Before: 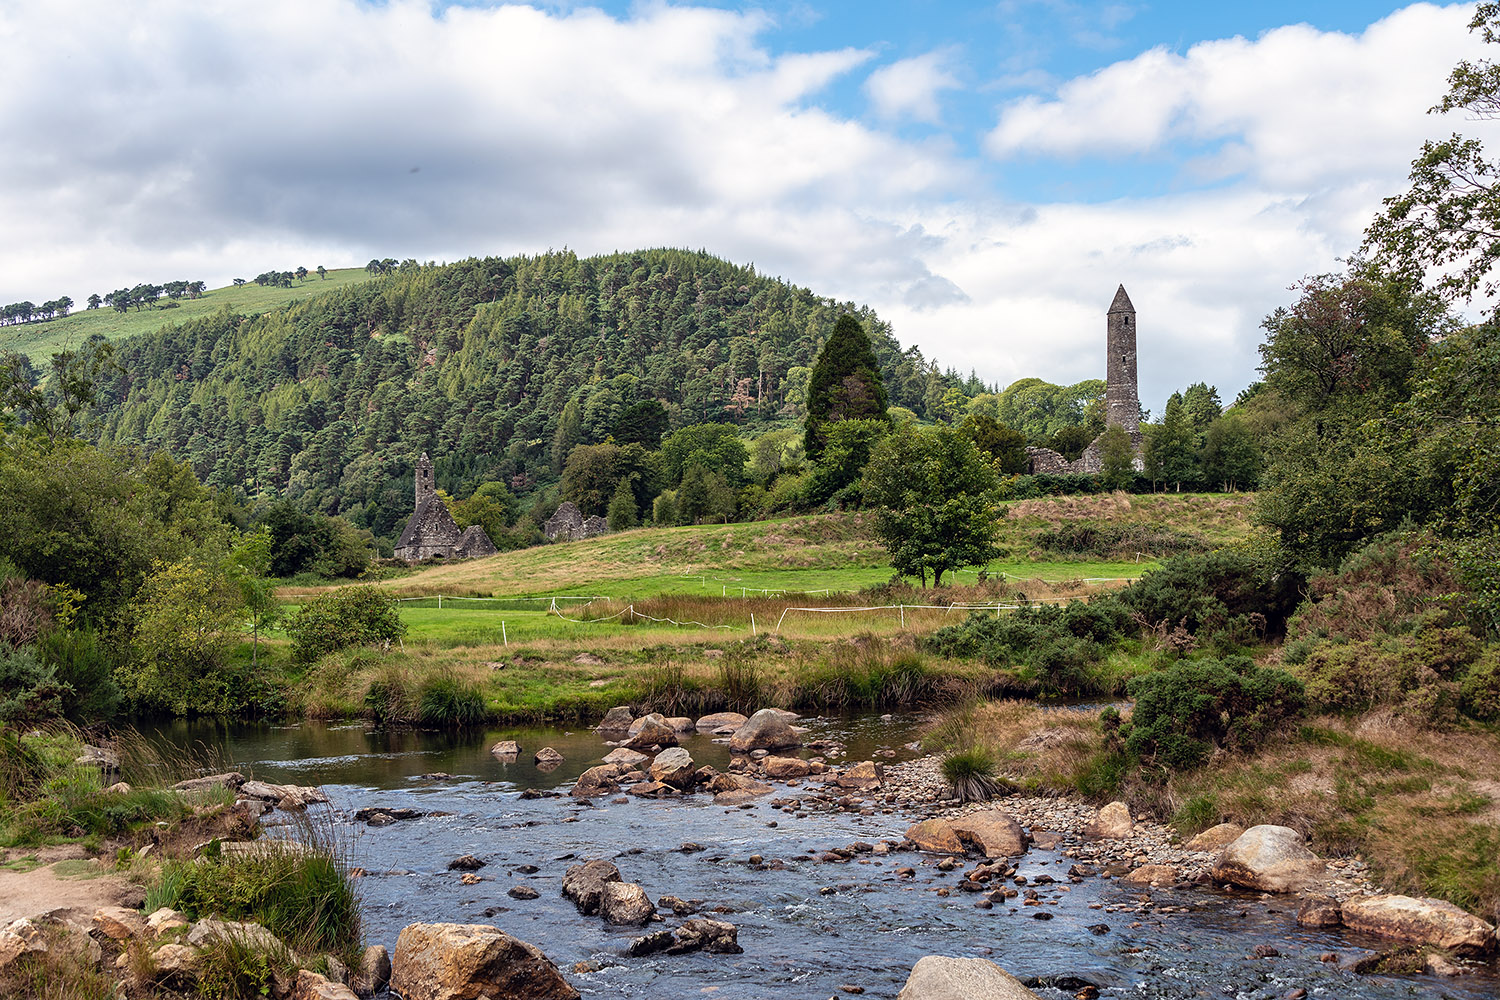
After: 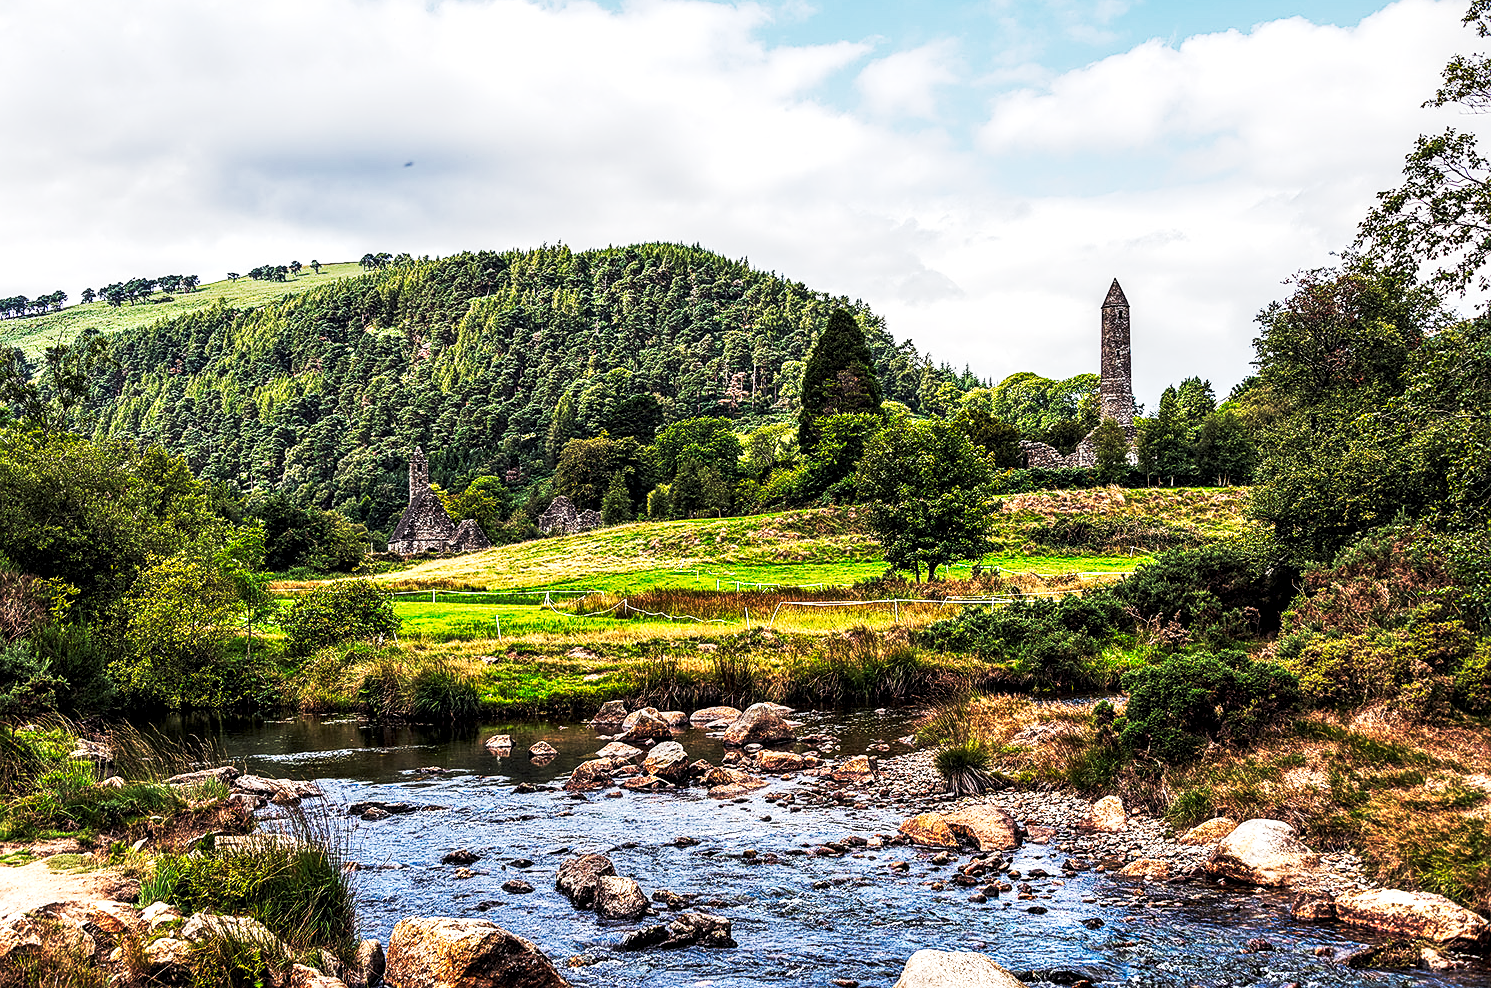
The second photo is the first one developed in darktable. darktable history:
tone curve: curves: ch0 [(0, 0) (0.427, 0.375) (0.616, 0.801) (1, 1)], preserve colors none
sharpen: on, module defaults
crop: left 0.432%, top 0.685%, right 0.162%, bottom 0.47%
local contrast: highlights 60%, shadows 63%, detail 160%
